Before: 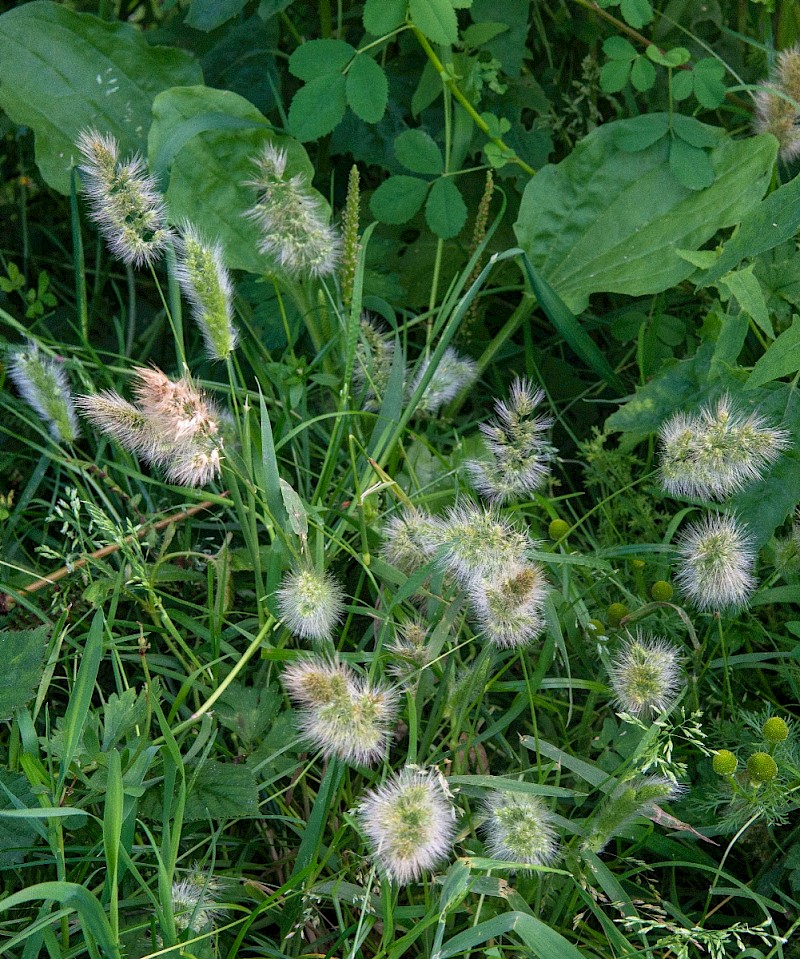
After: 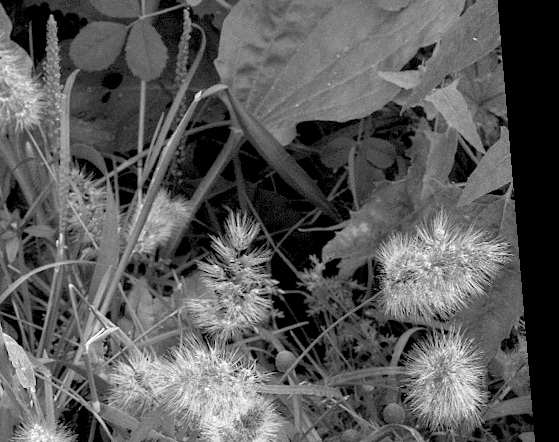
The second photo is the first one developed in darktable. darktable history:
white balance: red 1.05, blue 1.072
crop: left 36.005%, top 18.293%, right 0.31%, bottom 38.444%
rotate and perspective: rotation -4.86°, automatic cropping off
monochrome: a 32, b 64, size 2.3, highlights 1
rgb levels: levels [[0.013, 0.434, 0.89], [0, 0.5, 1], [0, 0.5, 1]]
